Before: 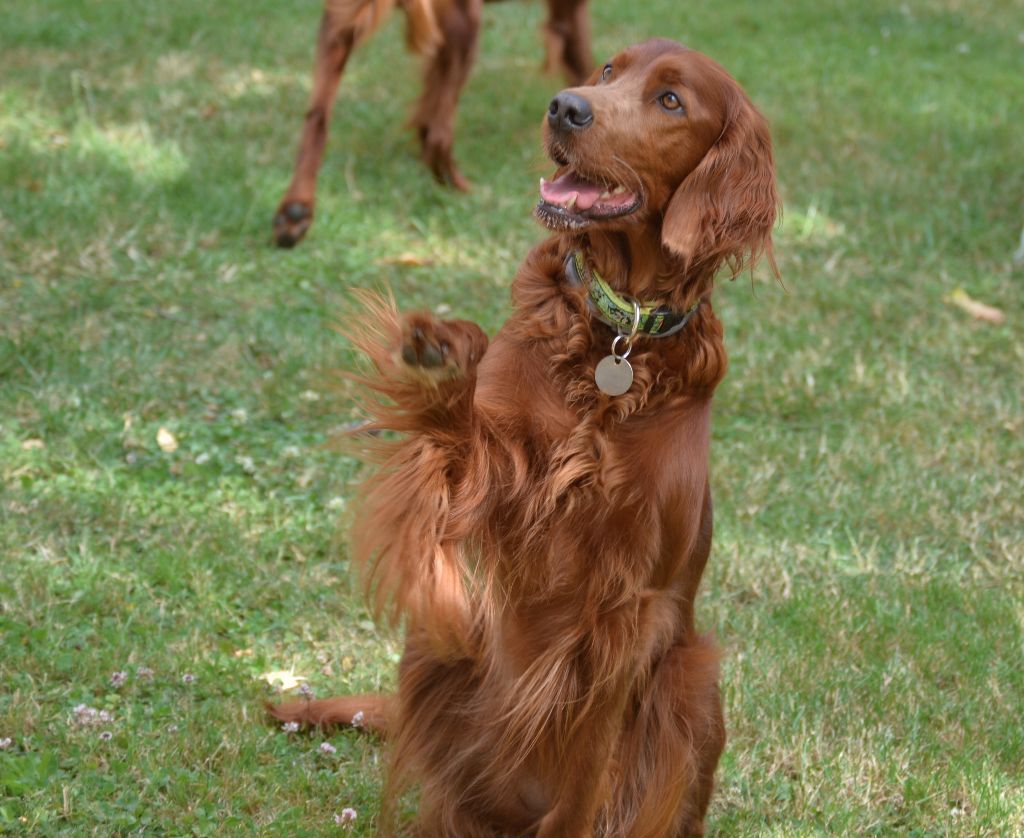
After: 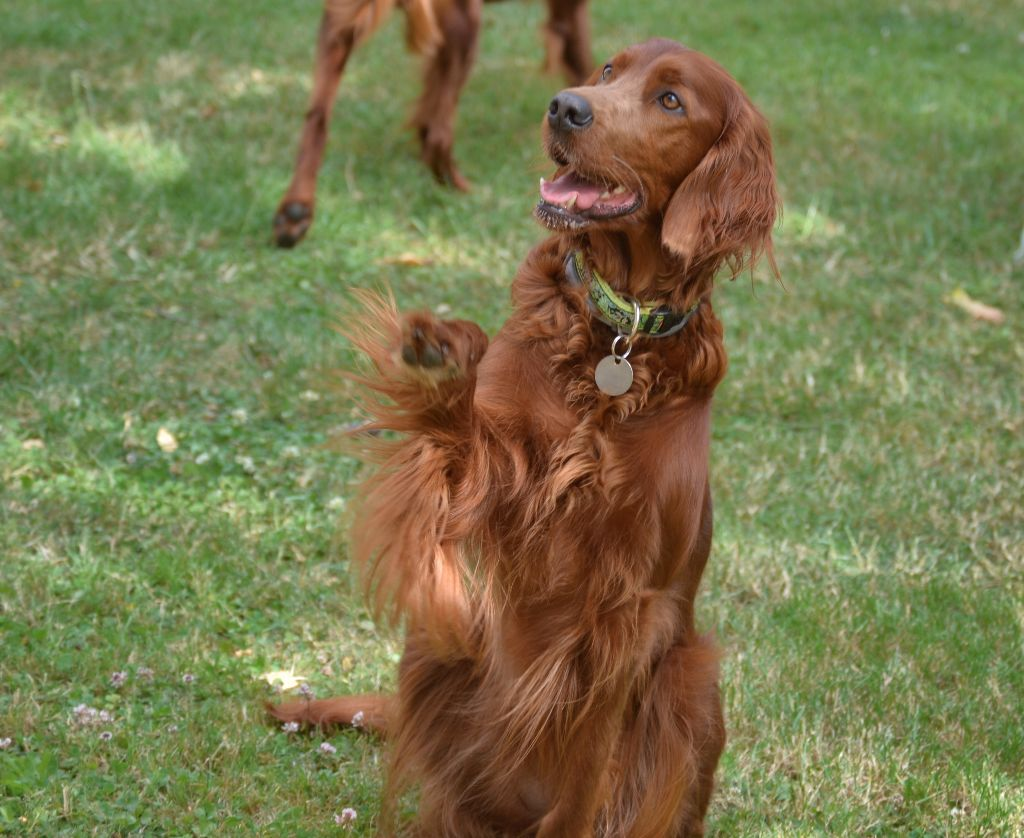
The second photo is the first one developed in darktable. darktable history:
shadows and highlights: shadows 17.81, highlights -85.39, soften with gaussian
